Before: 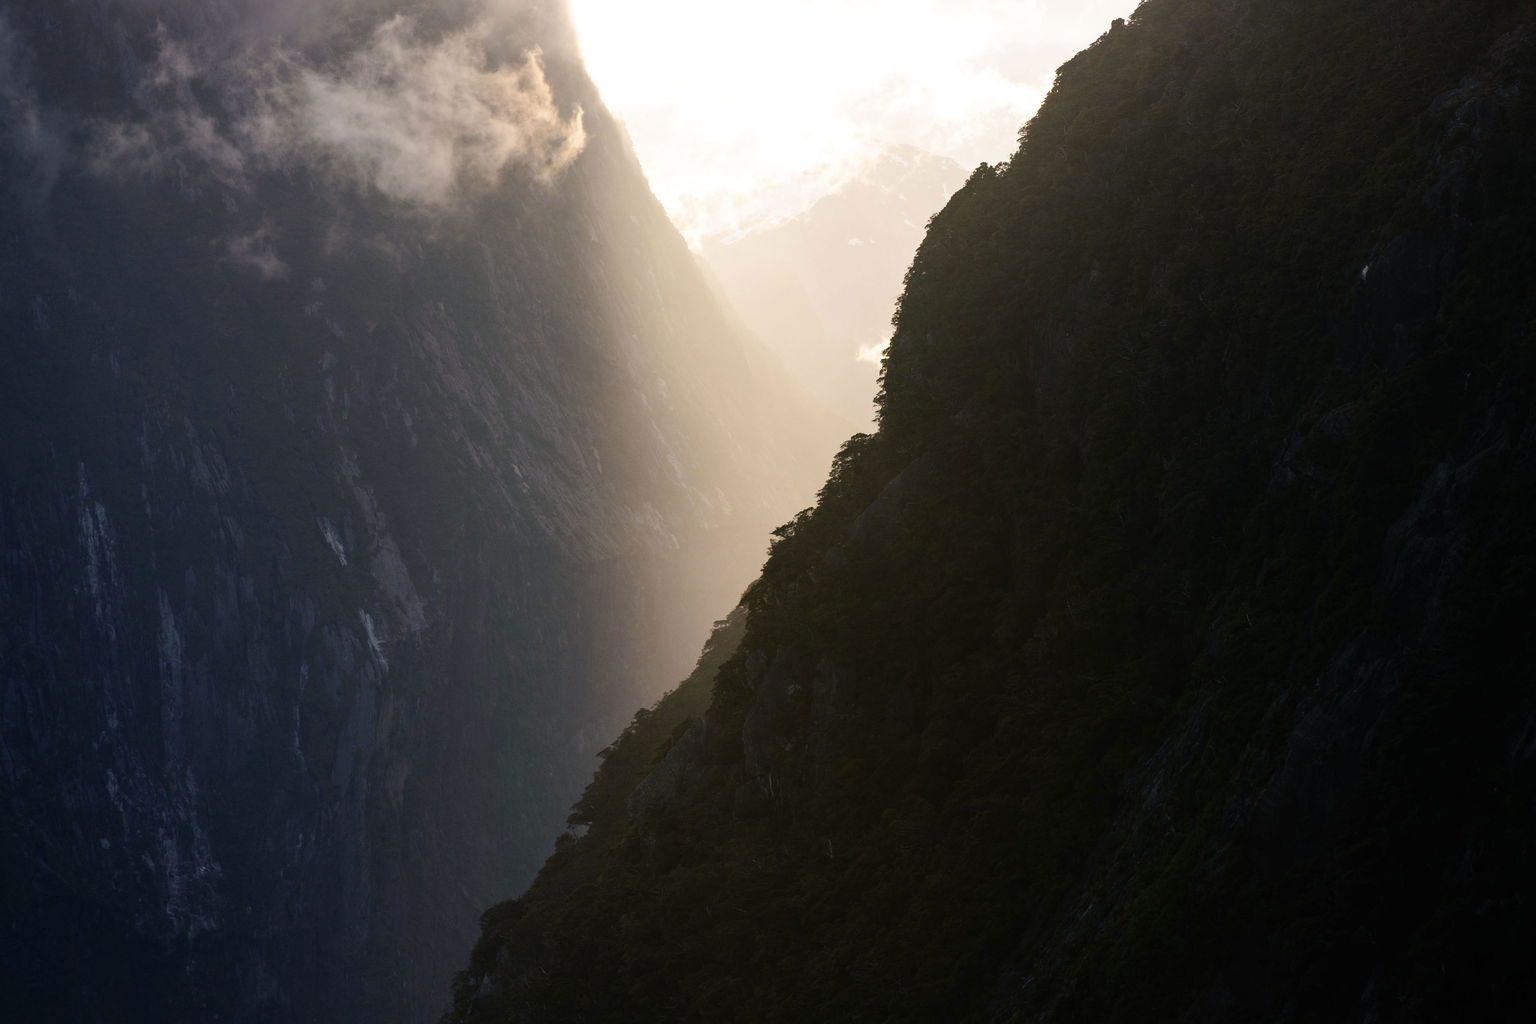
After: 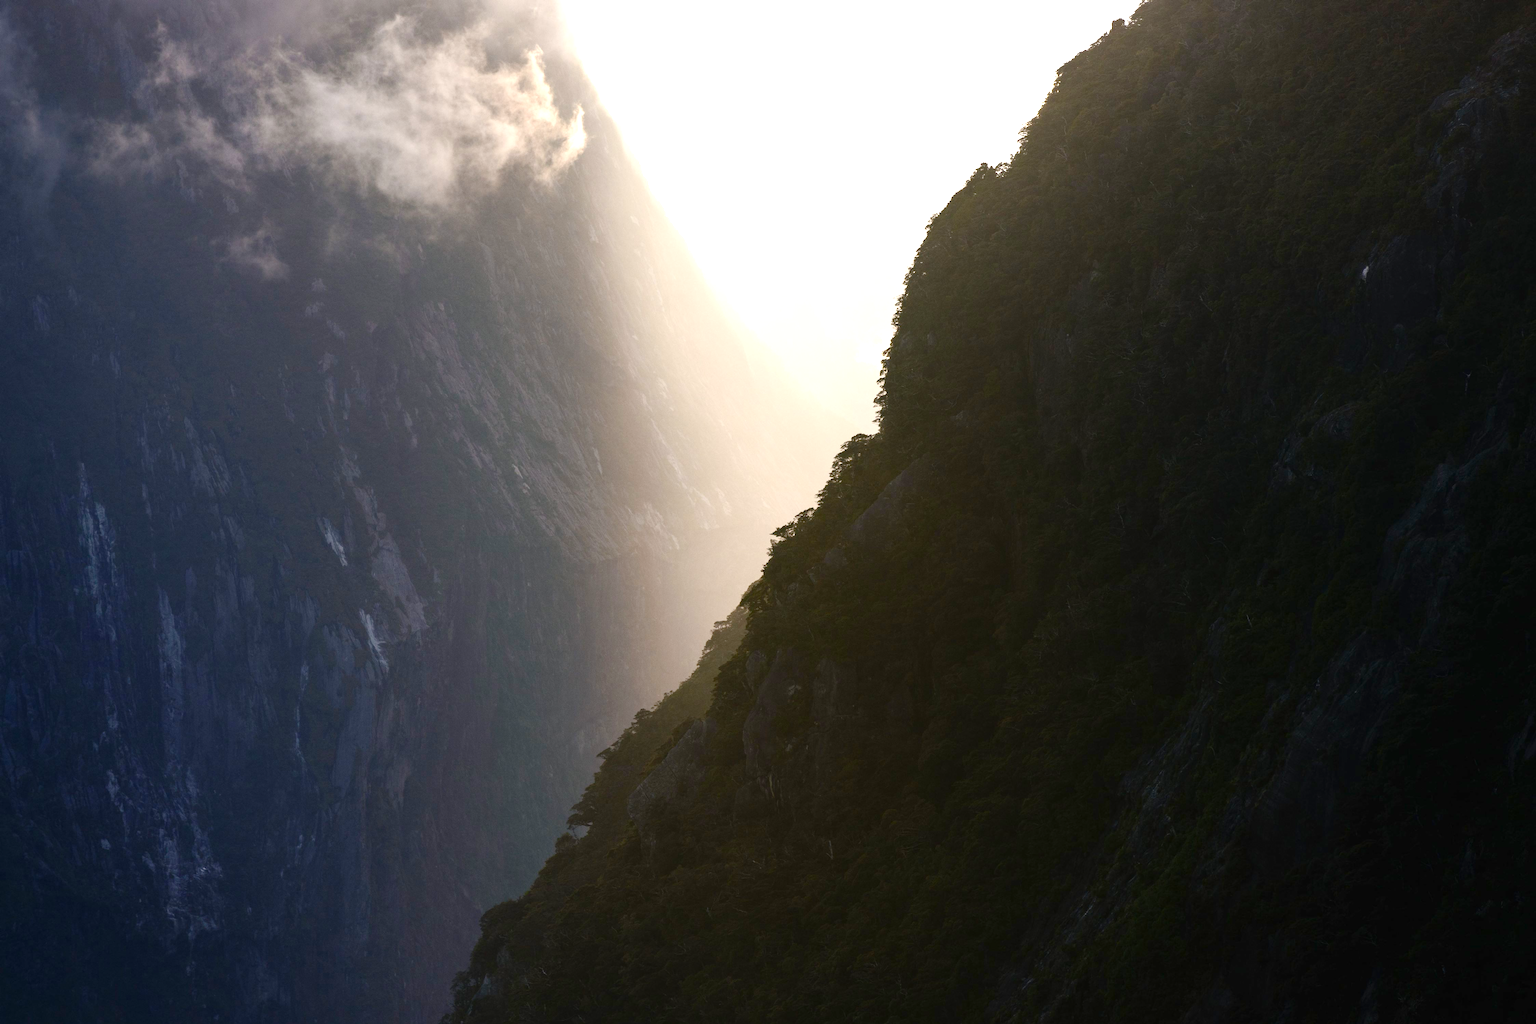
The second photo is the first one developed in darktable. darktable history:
color balance rgb: perceptual saturation grading › global saturation 20%, perceptual saturation grading › highlights -50%, perceptual saturation grading › shadows 30%
exposure: black level correction 0, exposure 0.7 EV, compensate exposure bias true, compensate highlight preservation false
